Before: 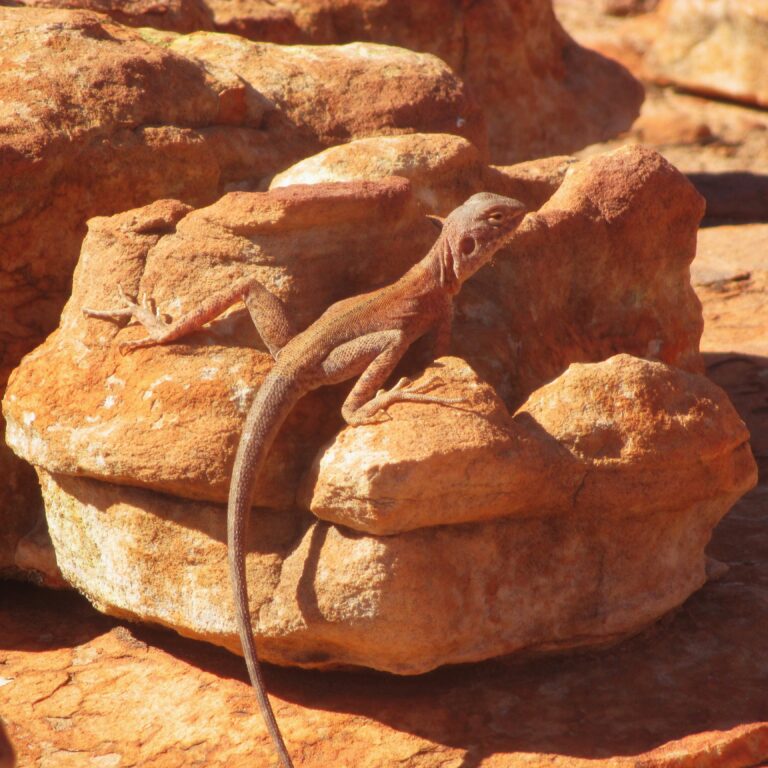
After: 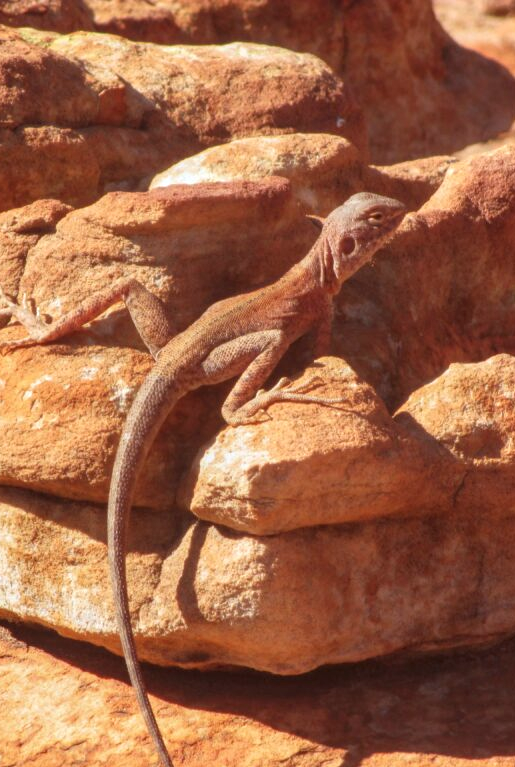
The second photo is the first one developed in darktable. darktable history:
crop and rotate: left 15.708%, right 17.109%
color correction: highlights a* -0.091, highlights b* -5.85, shadows a* -0.121, shadows b* -0.102
local contrast: on, module defaults
tone equalizer: on, module defaults
